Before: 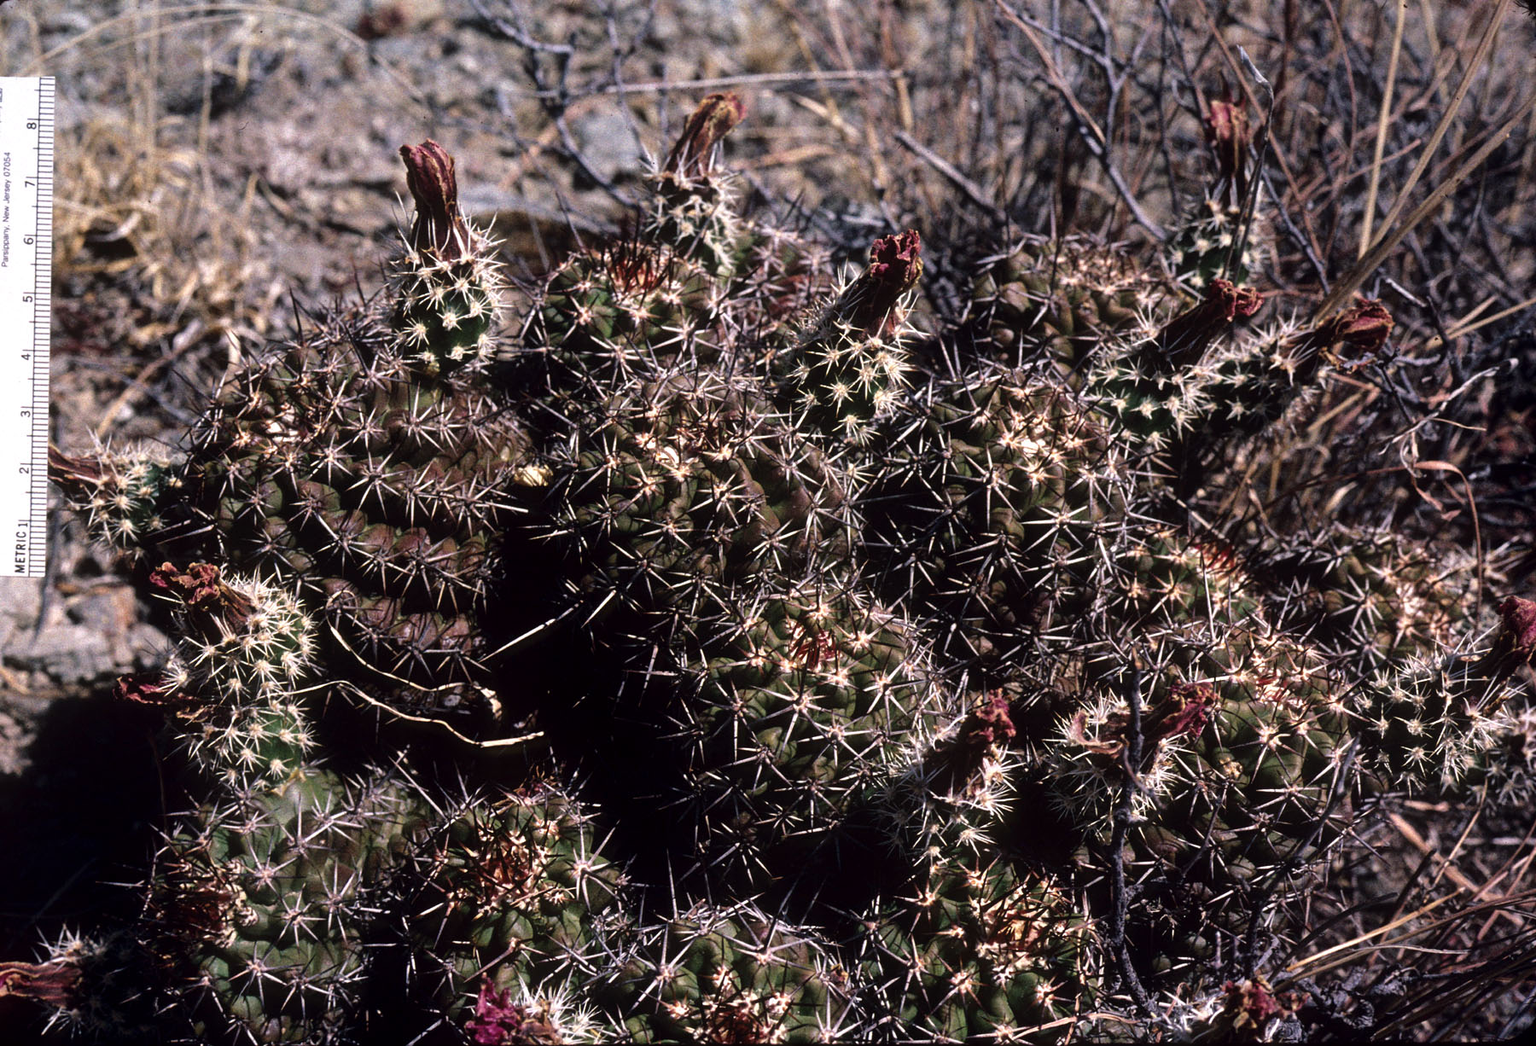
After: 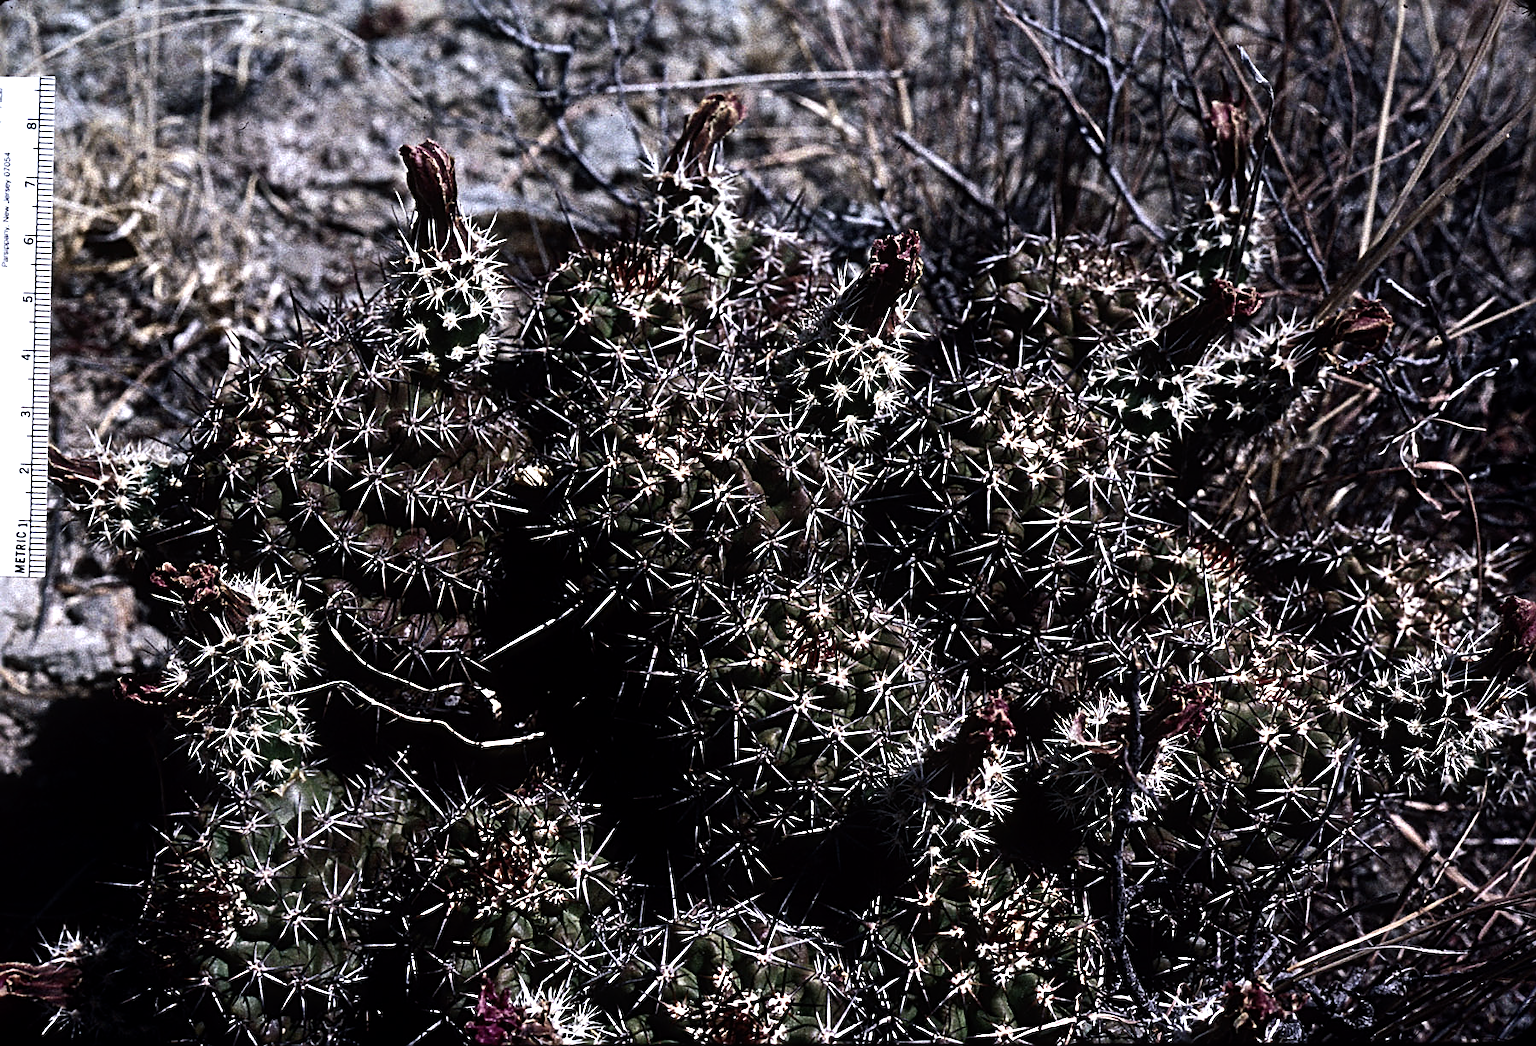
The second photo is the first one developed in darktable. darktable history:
sharpen: radius 2.543, amount 0.636
tone equalizer: -8 EV -0.417 EV, -7 EV -0.389 EV, -6 EV -0.333 EV, -5 EV -0.222 EV, -3 EV 0.222 EV, -2 EV 0.333 EV, -1 EV 0.389 EV, +0 EV 0.417 EV, edges refinement/feathering 500, mask exposure compensation -1.57 EV, preserve details no
color balance rgb: perceptual saturation grading › highlights -31.88%, perceptual saturation grading › mid-tones 5.8%, perceptual saturation grading › shadows 18.12%, perceptual brilliance grading › highlights 3.62%, perceptual brilliance grading › mid-tones -18.12%, perceptual brilliance grading › shadows -41.3%
white balance: red 0.924, blue 1.095
